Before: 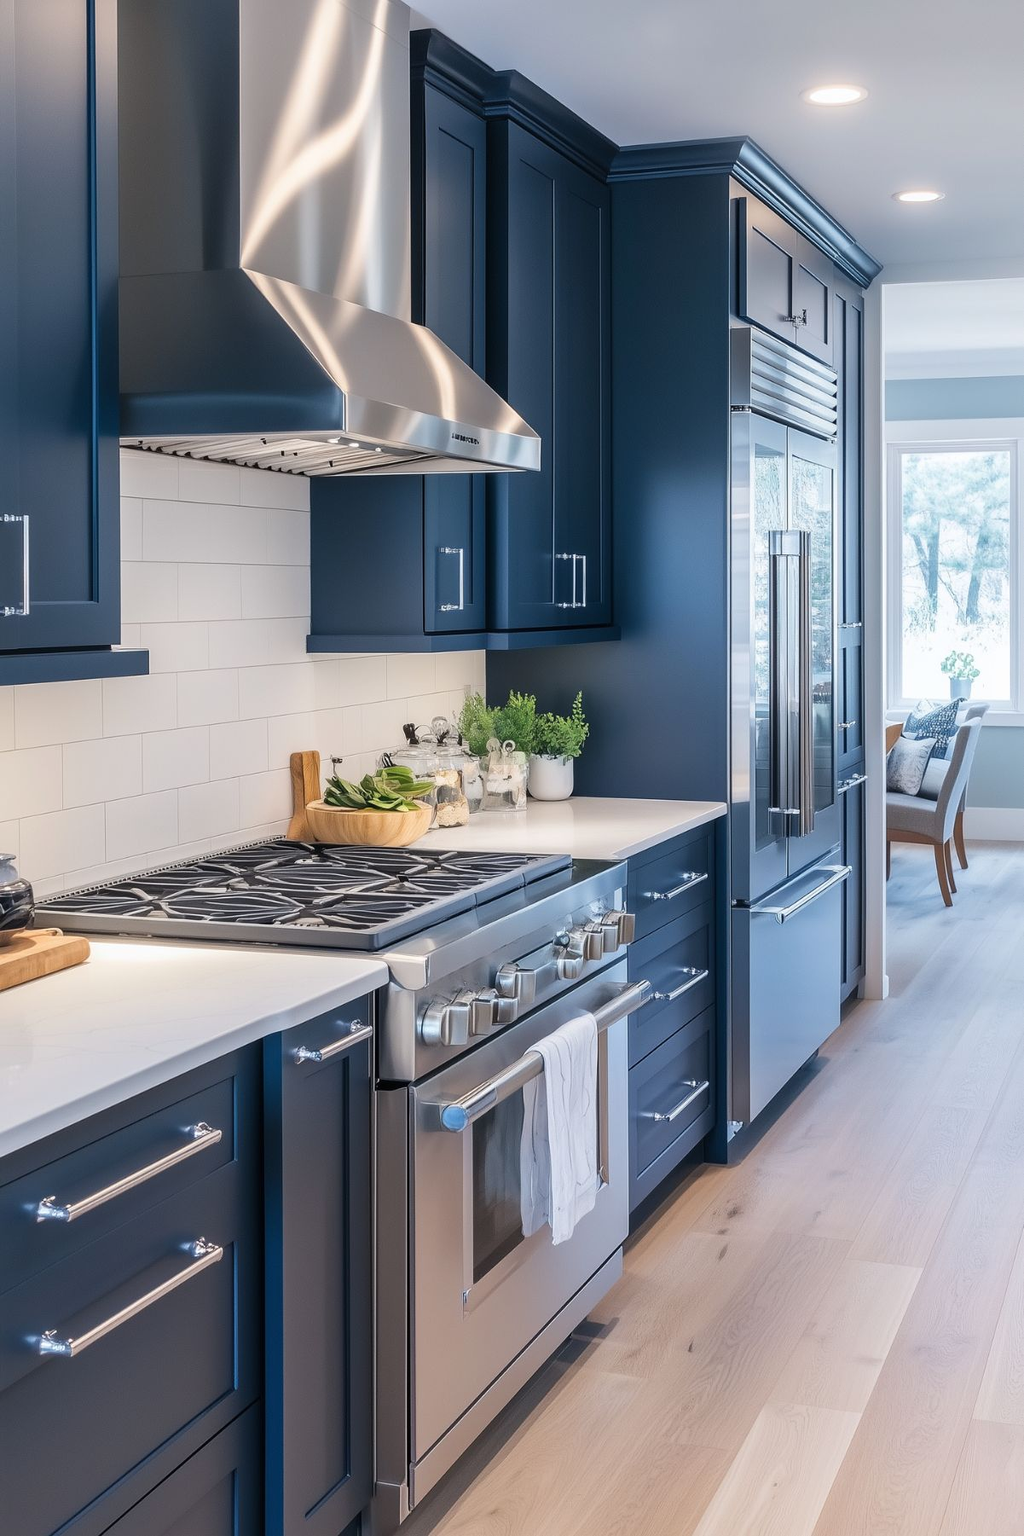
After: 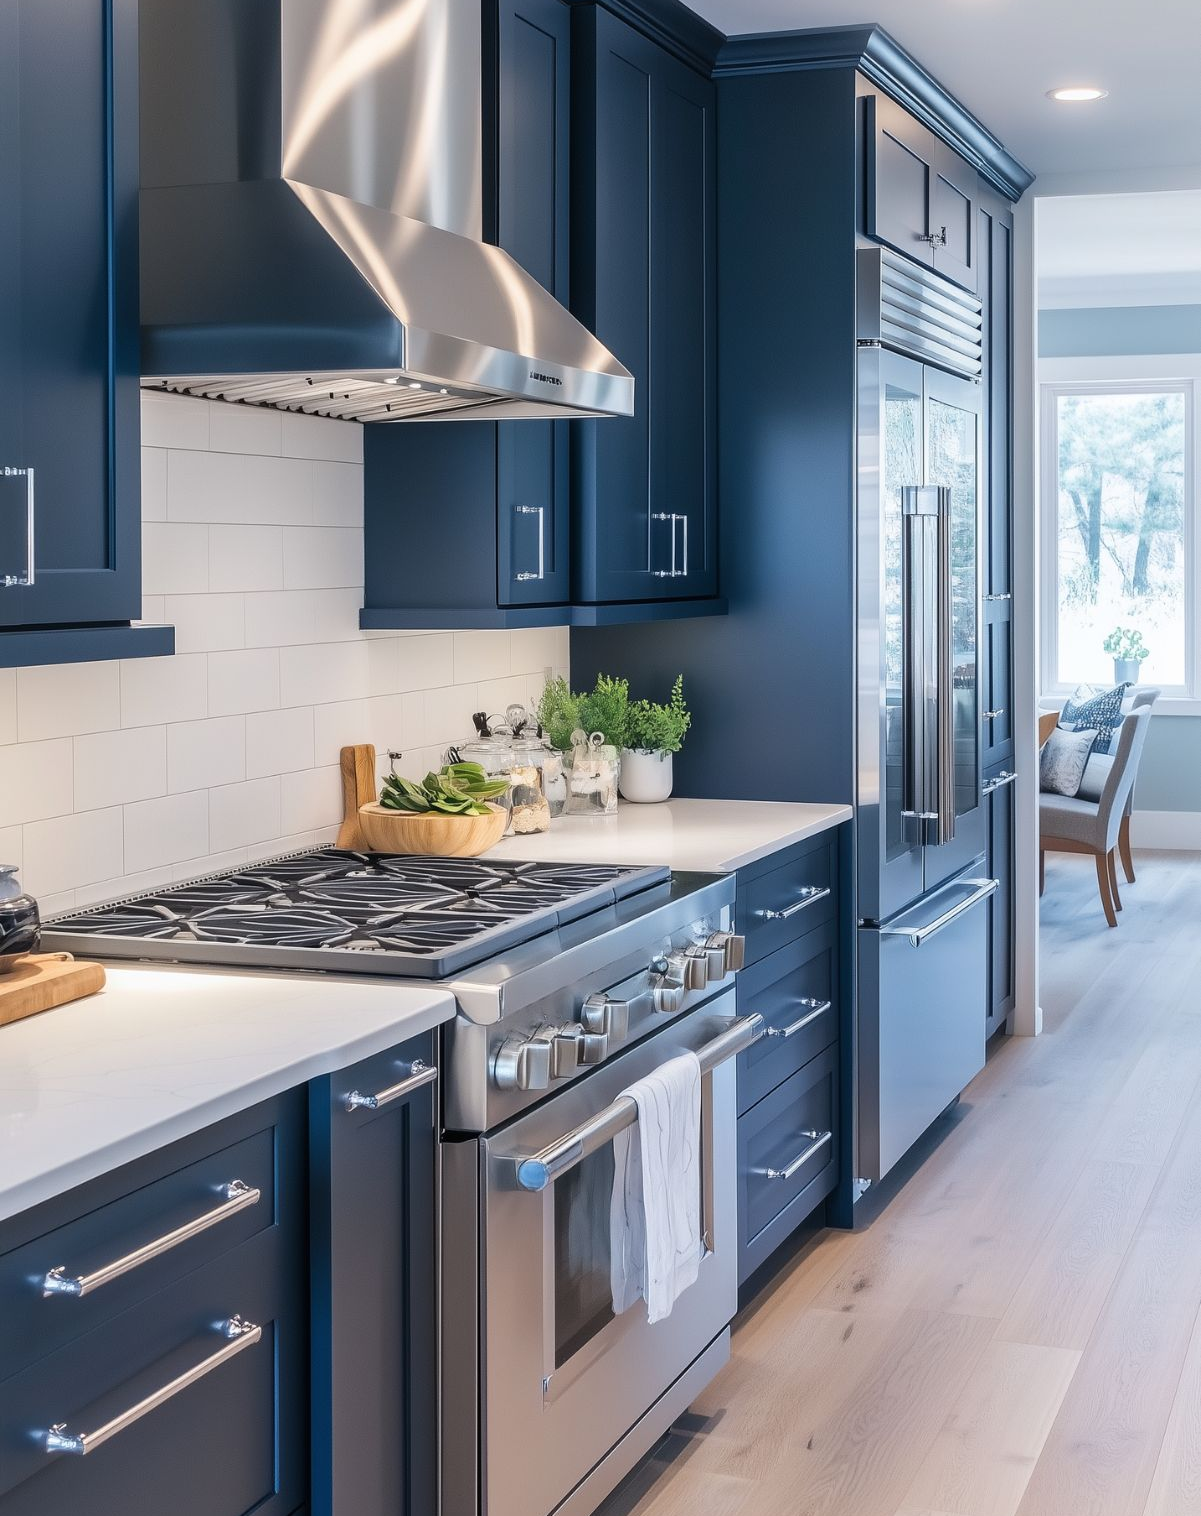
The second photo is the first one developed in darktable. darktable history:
crop: top 7.574%, bottom 8.207%
